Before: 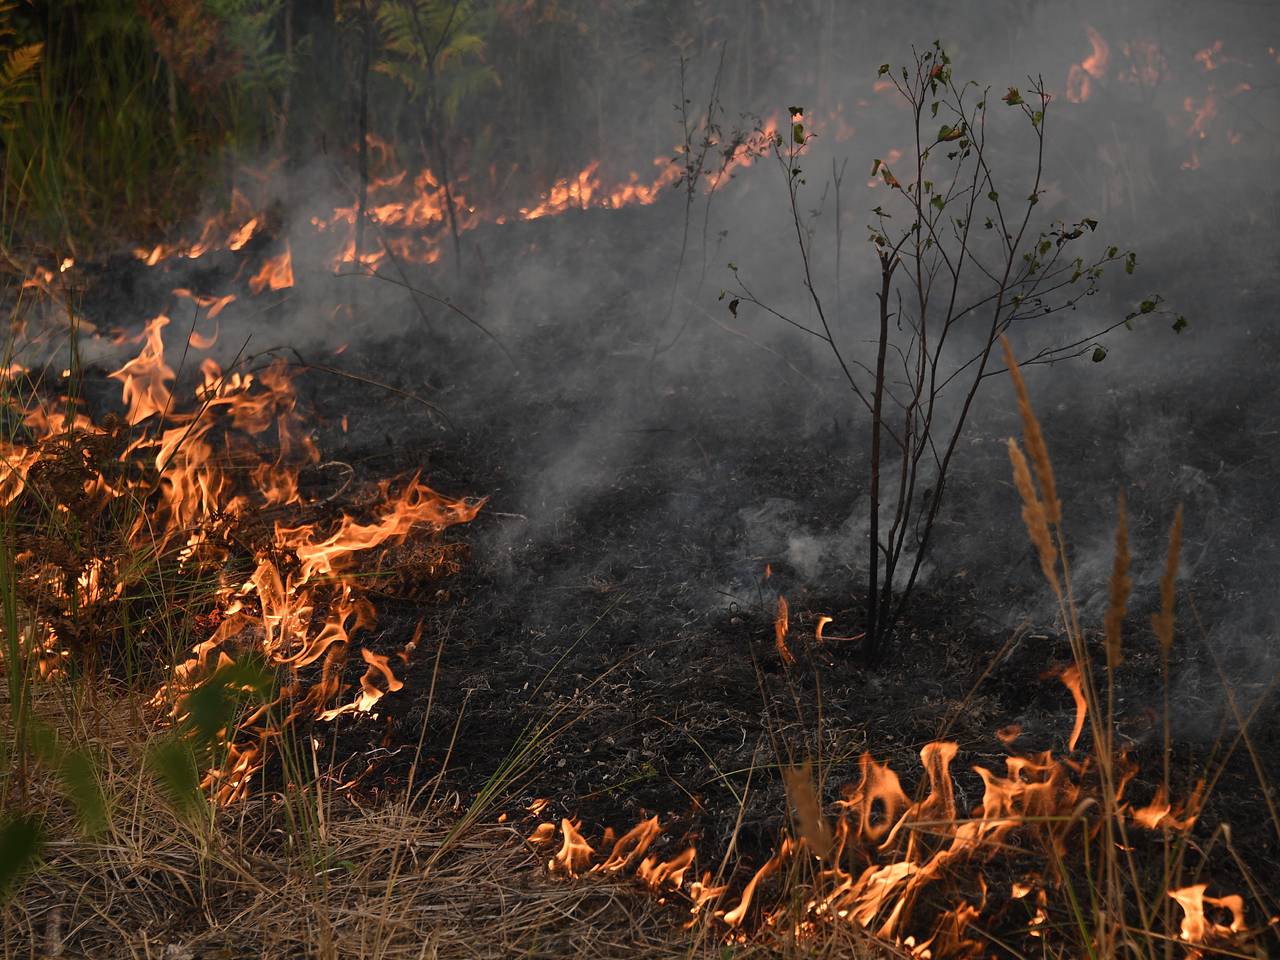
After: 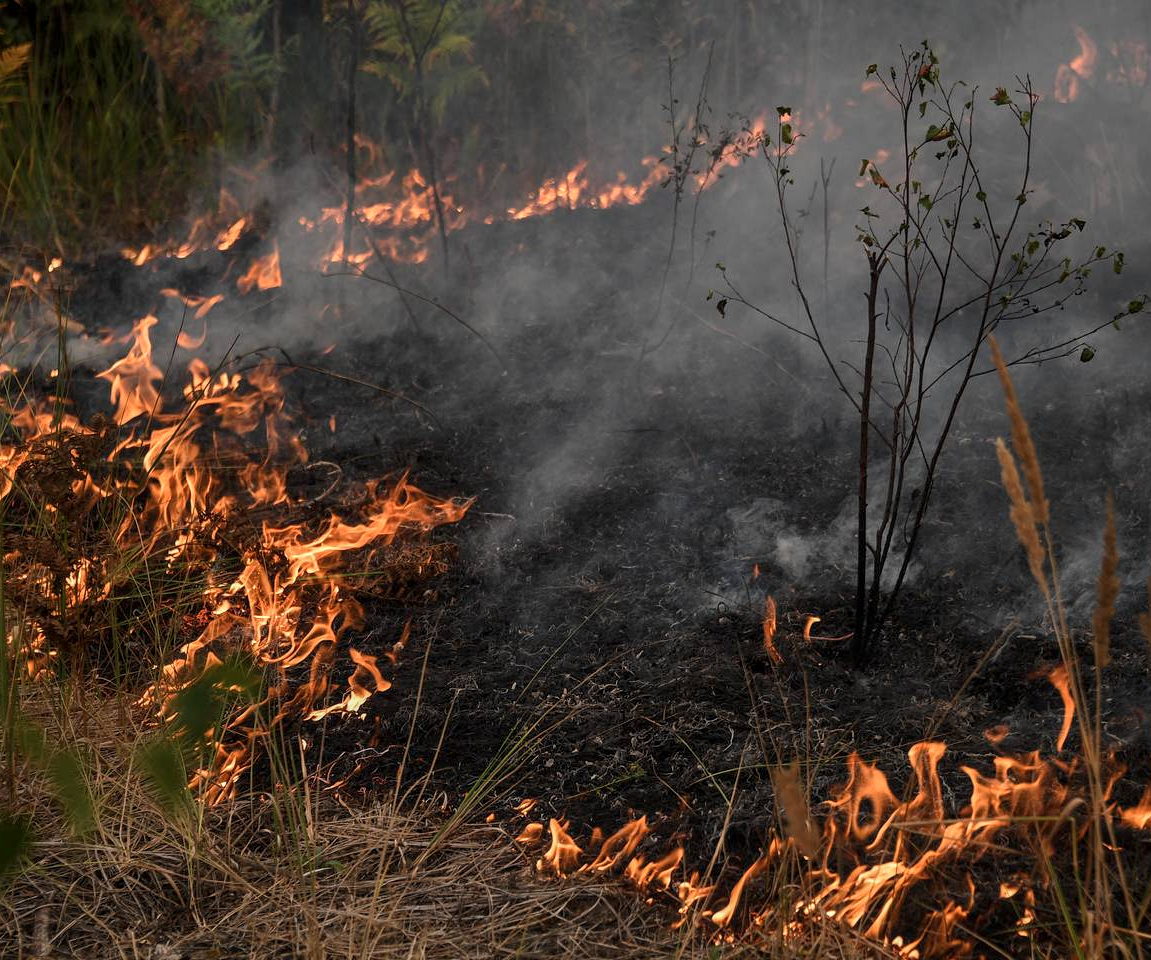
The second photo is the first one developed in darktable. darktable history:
local contrast: on, module defaults
crop and rotate: left 0.981%, right 9.042%
